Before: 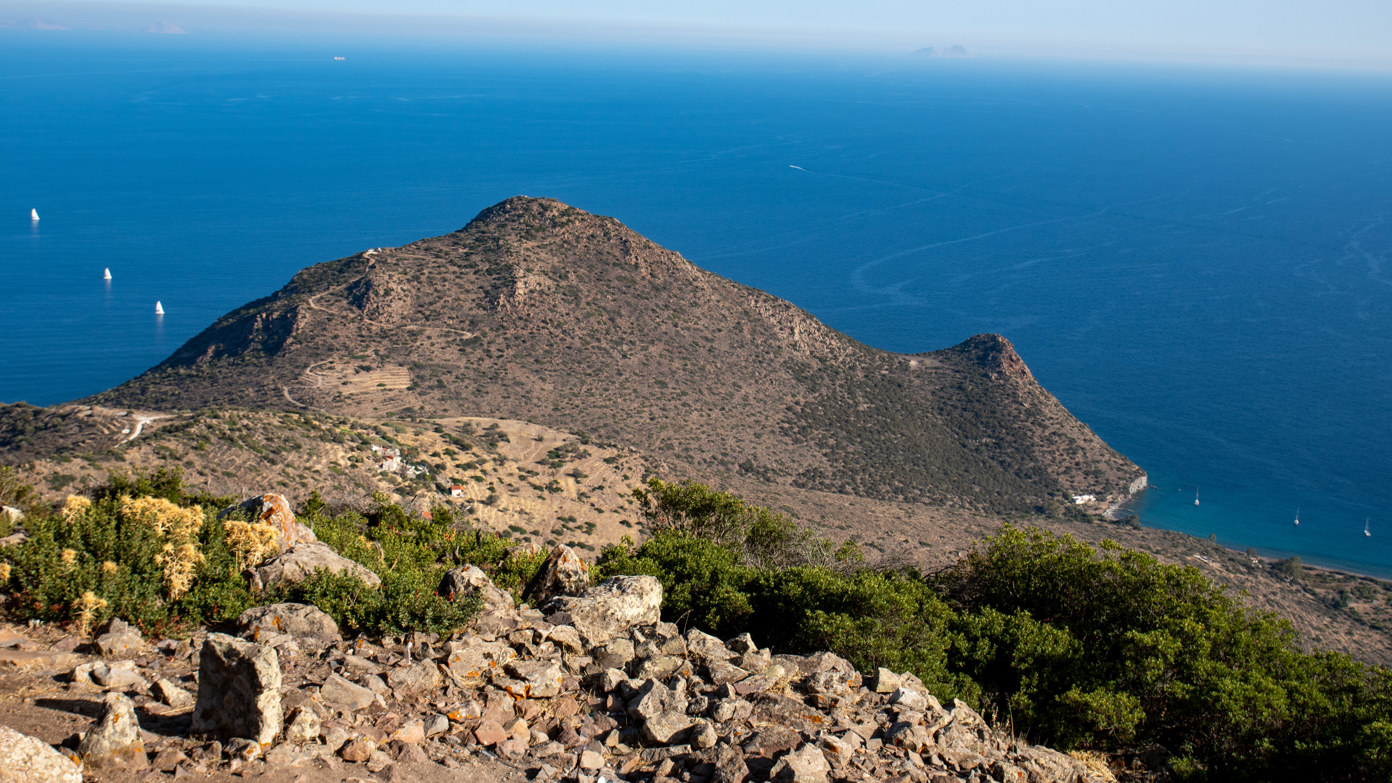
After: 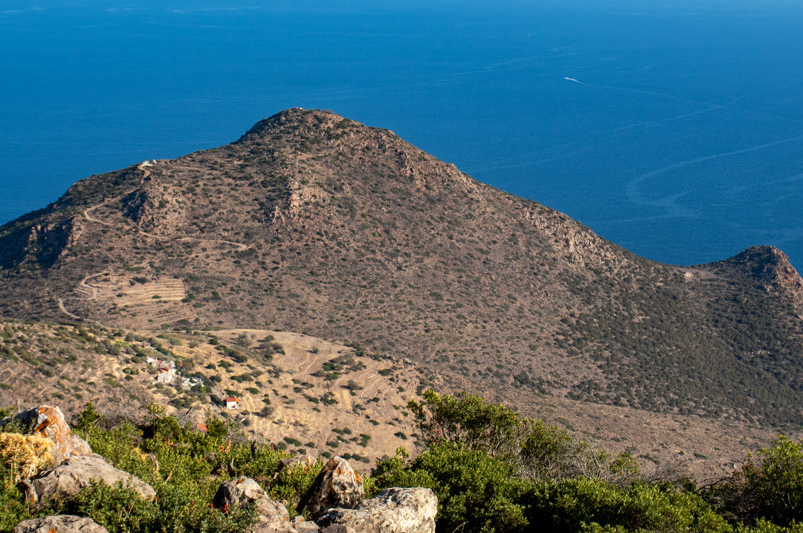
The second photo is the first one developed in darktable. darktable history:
crop: left 16.233%, top 11.264%, right 26.07%, bottom 20.664%
